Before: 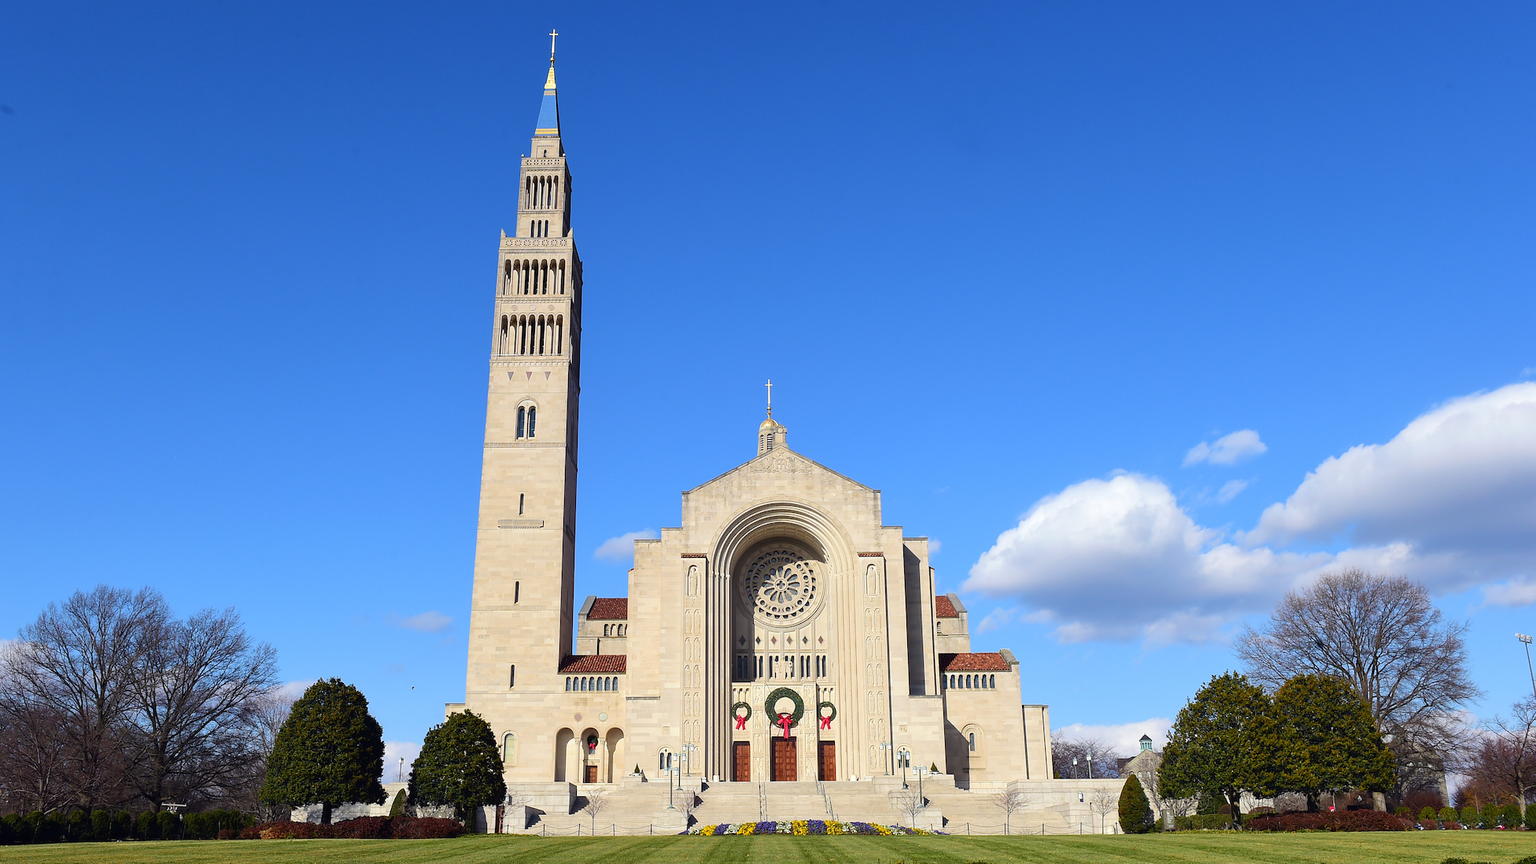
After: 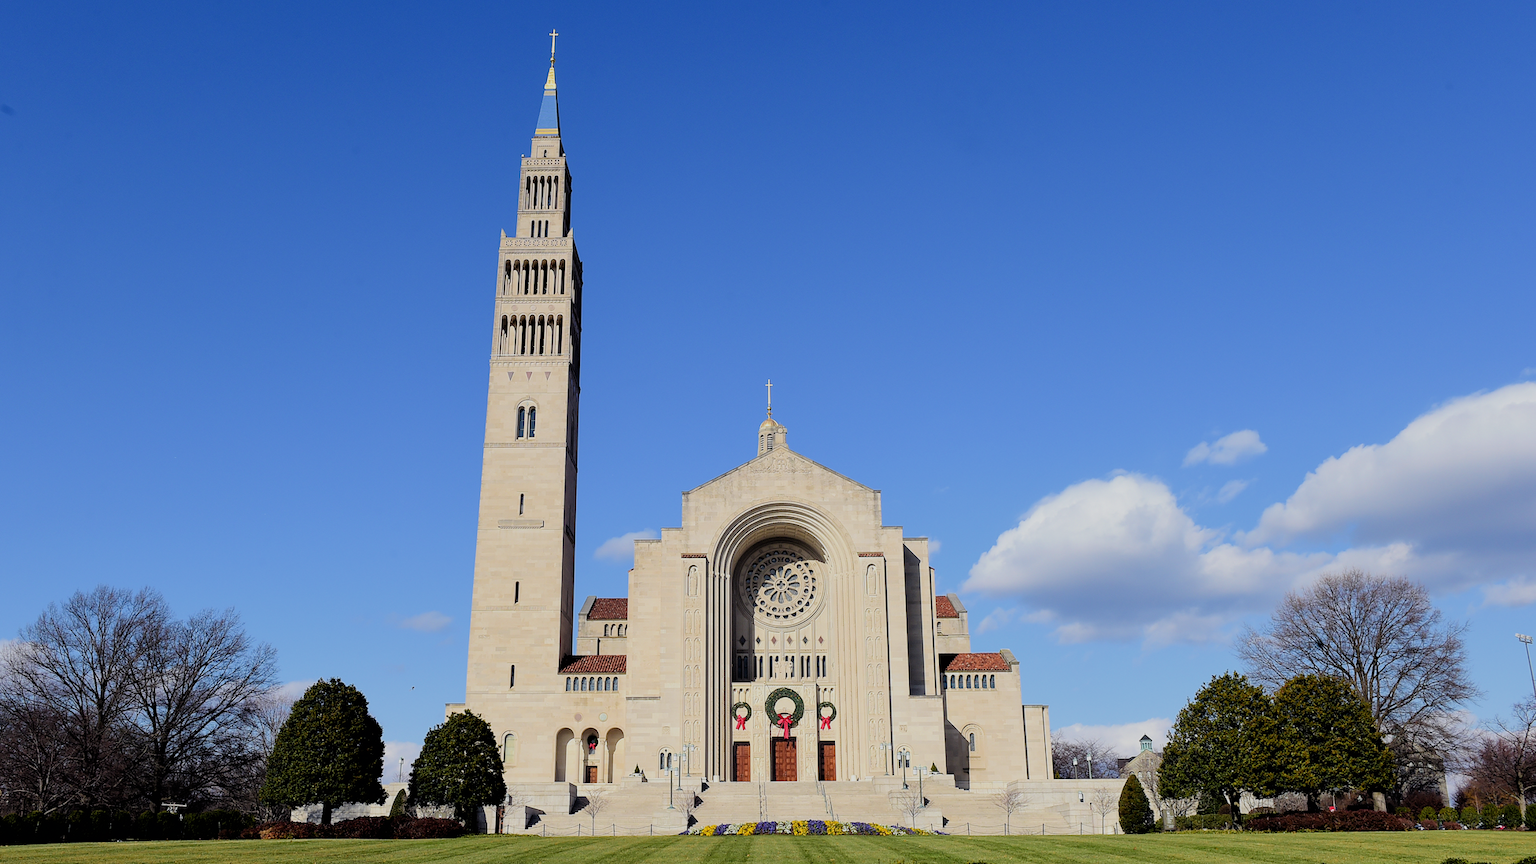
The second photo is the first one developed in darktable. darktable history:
filmic rgb: black relative exposure -4.84 EV, white relative exposure 4.05 EV, hardness 2.8
